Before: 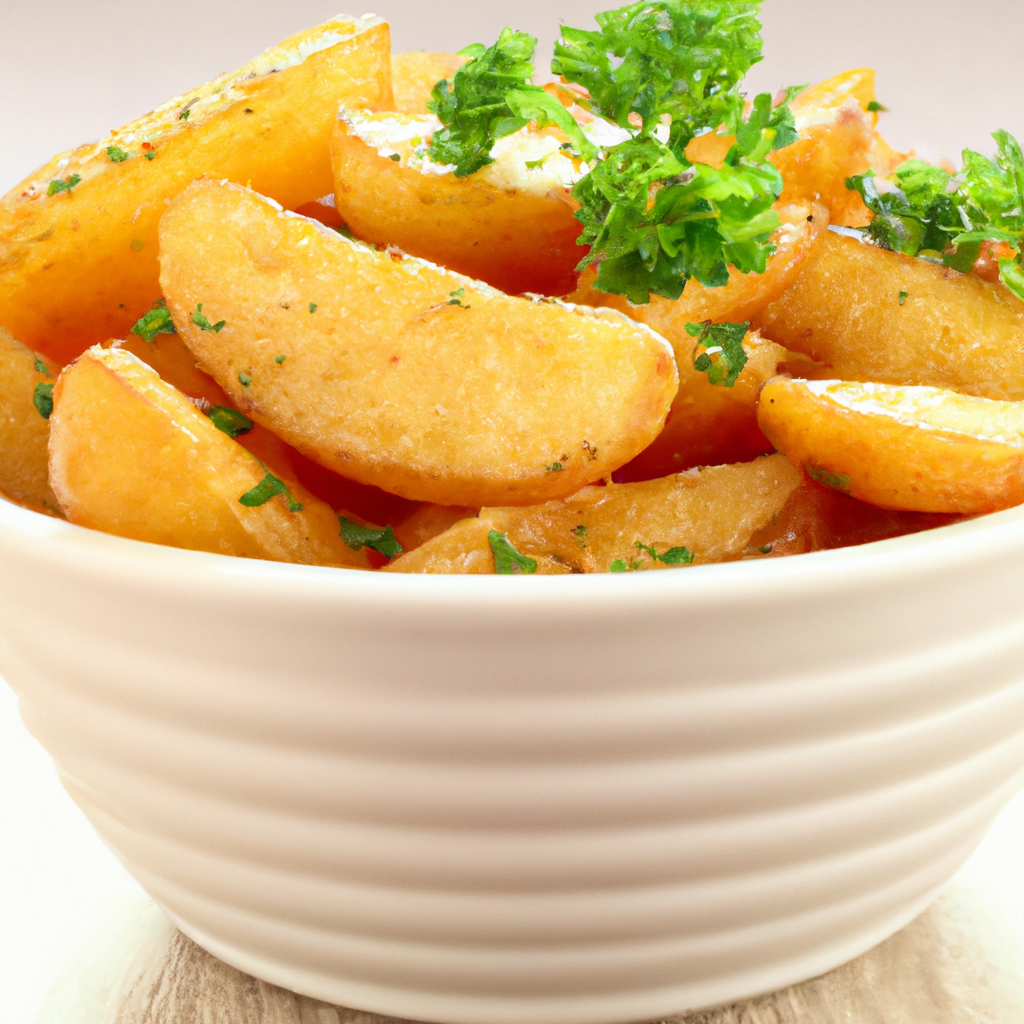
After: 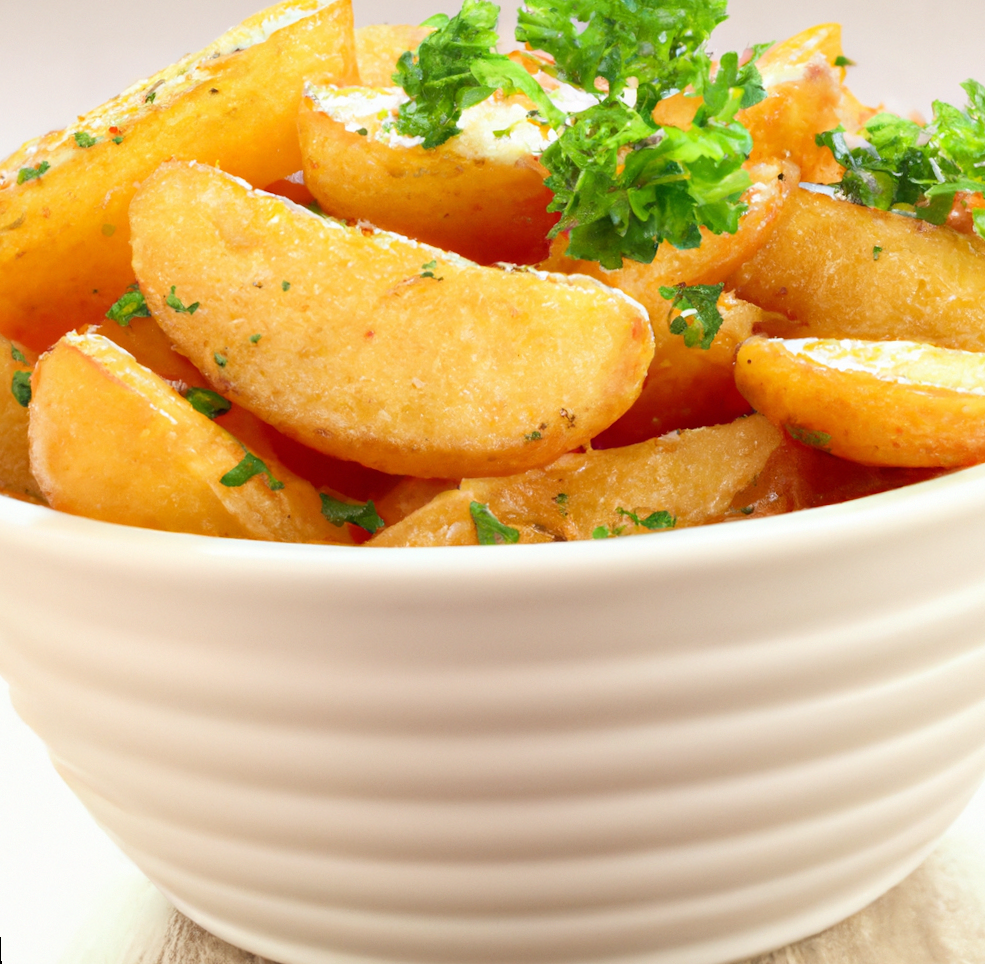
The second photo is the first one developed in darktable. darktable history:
rotate and perspective: rotation -2.12°, lens shift (vertical) 0.009, lens shift (horizontal) -0.008, automatic cropping original format, crop left 0.036, crop right 0.964, crop top 0.05, crop bottom 0.959
white balance: emerald 1
